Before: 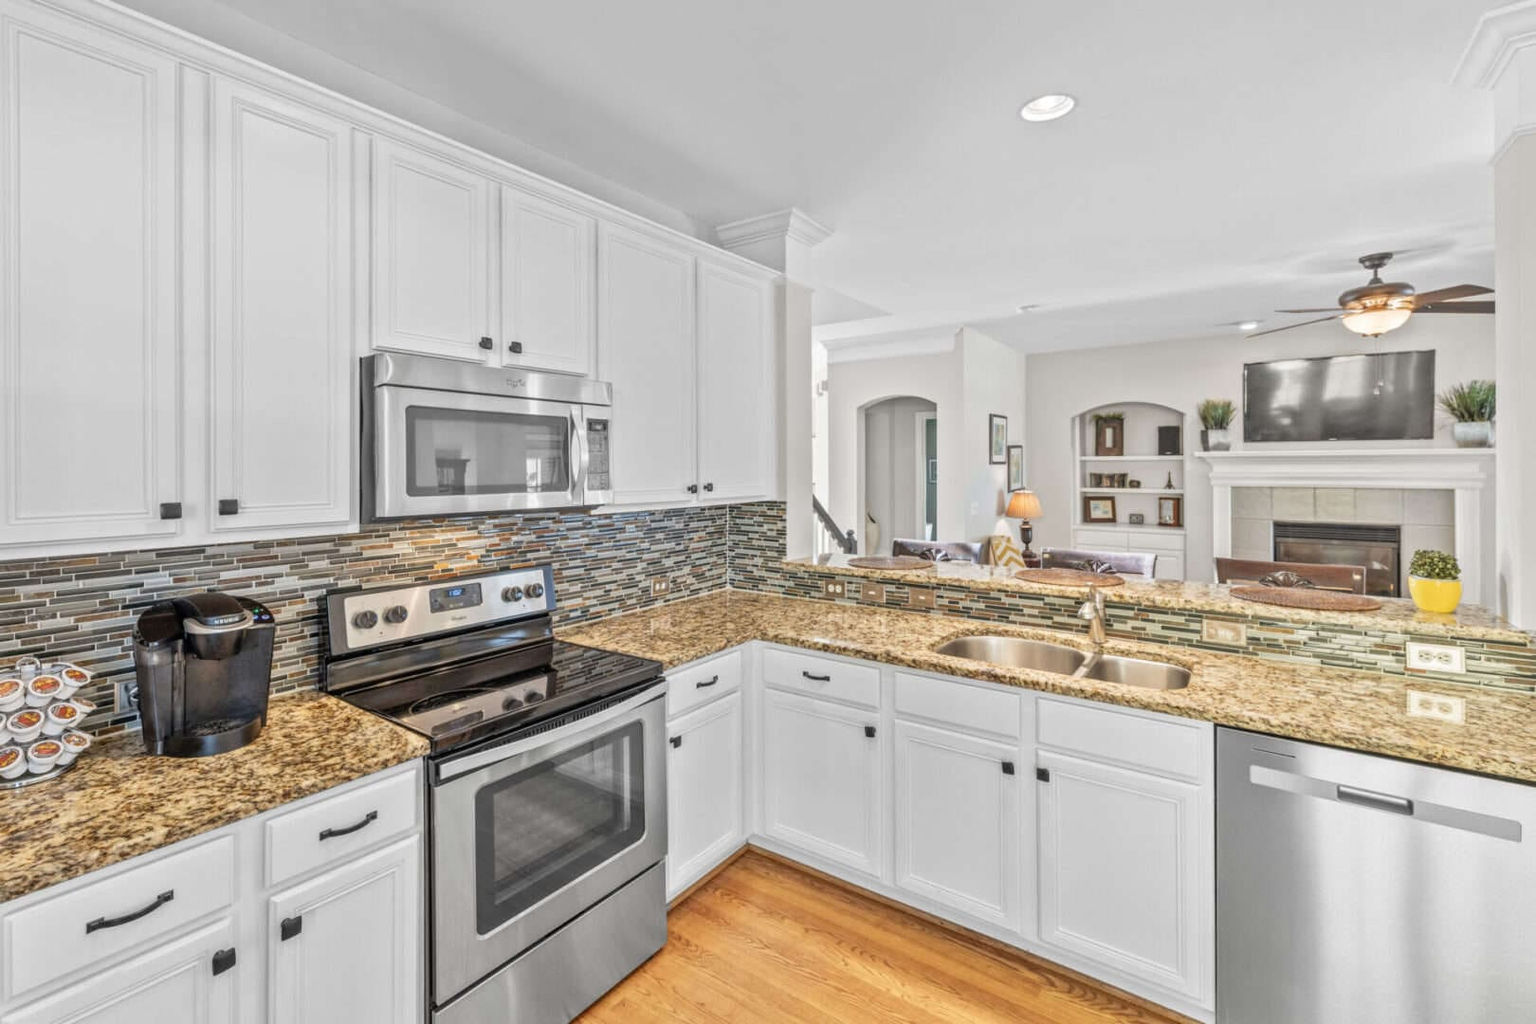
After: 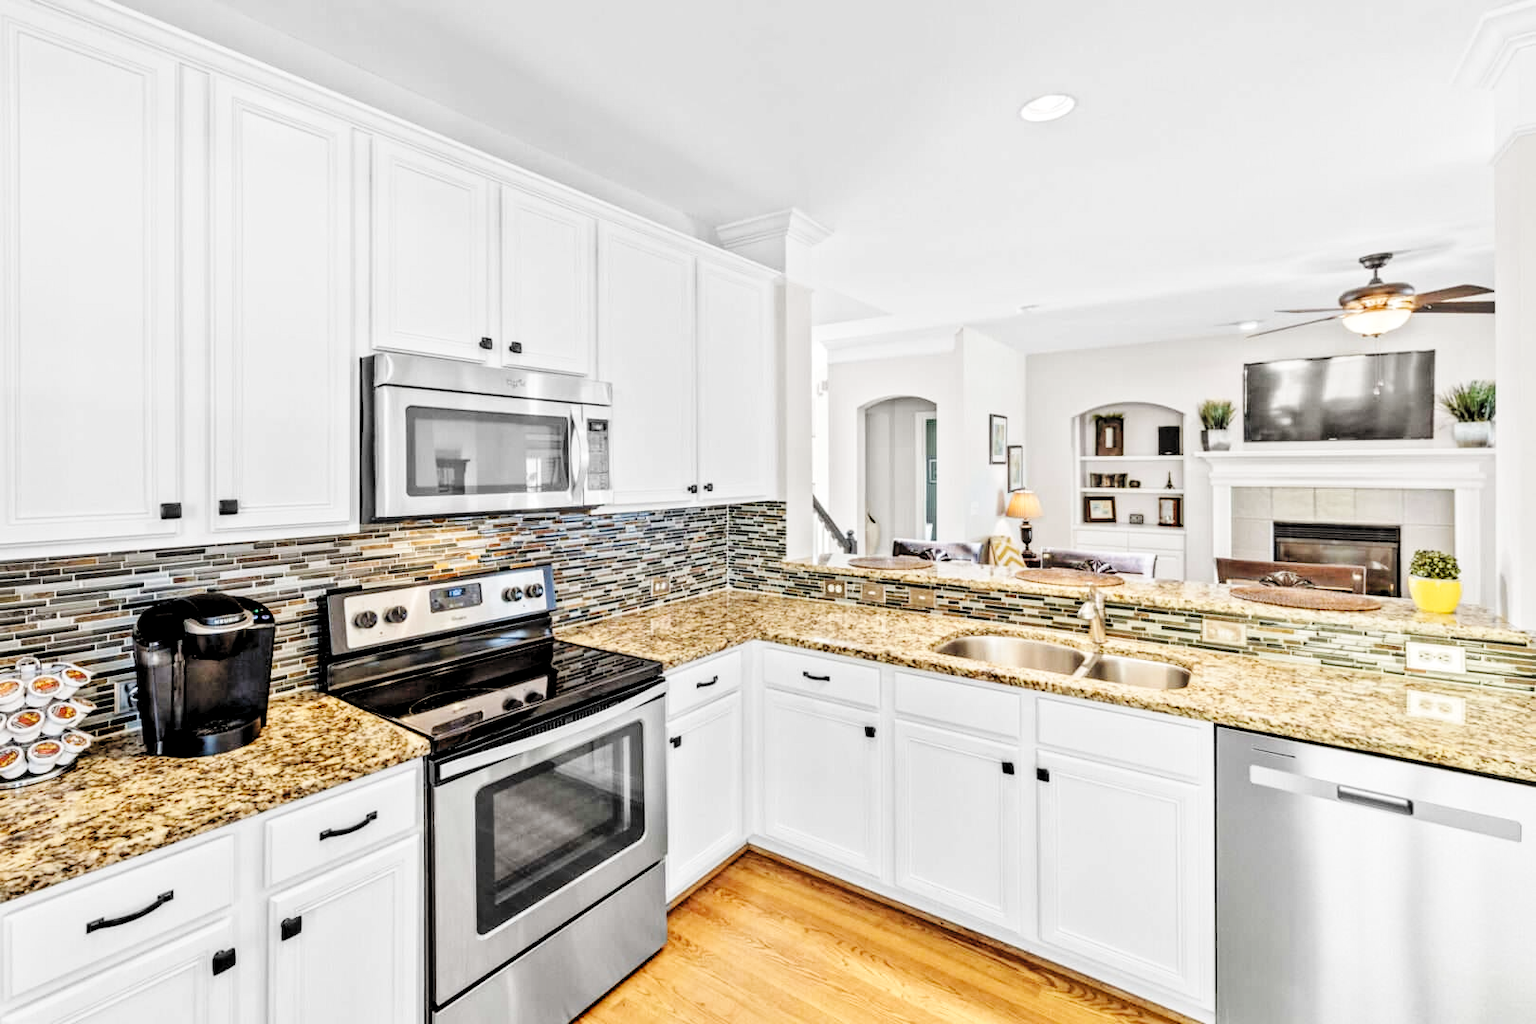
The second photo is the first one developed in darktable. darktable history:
rgb levels: levels [[0.034, 0.472, 0.904], [0, 0.5, 1], [0, 0.5, 1]]
base curve: curves: ch0 [(0, 0) (0.036, 0.025) (0.121, 0.166) (0.206, 0.329) (0.605, 0.79) (1, 1)], preserve colors none
